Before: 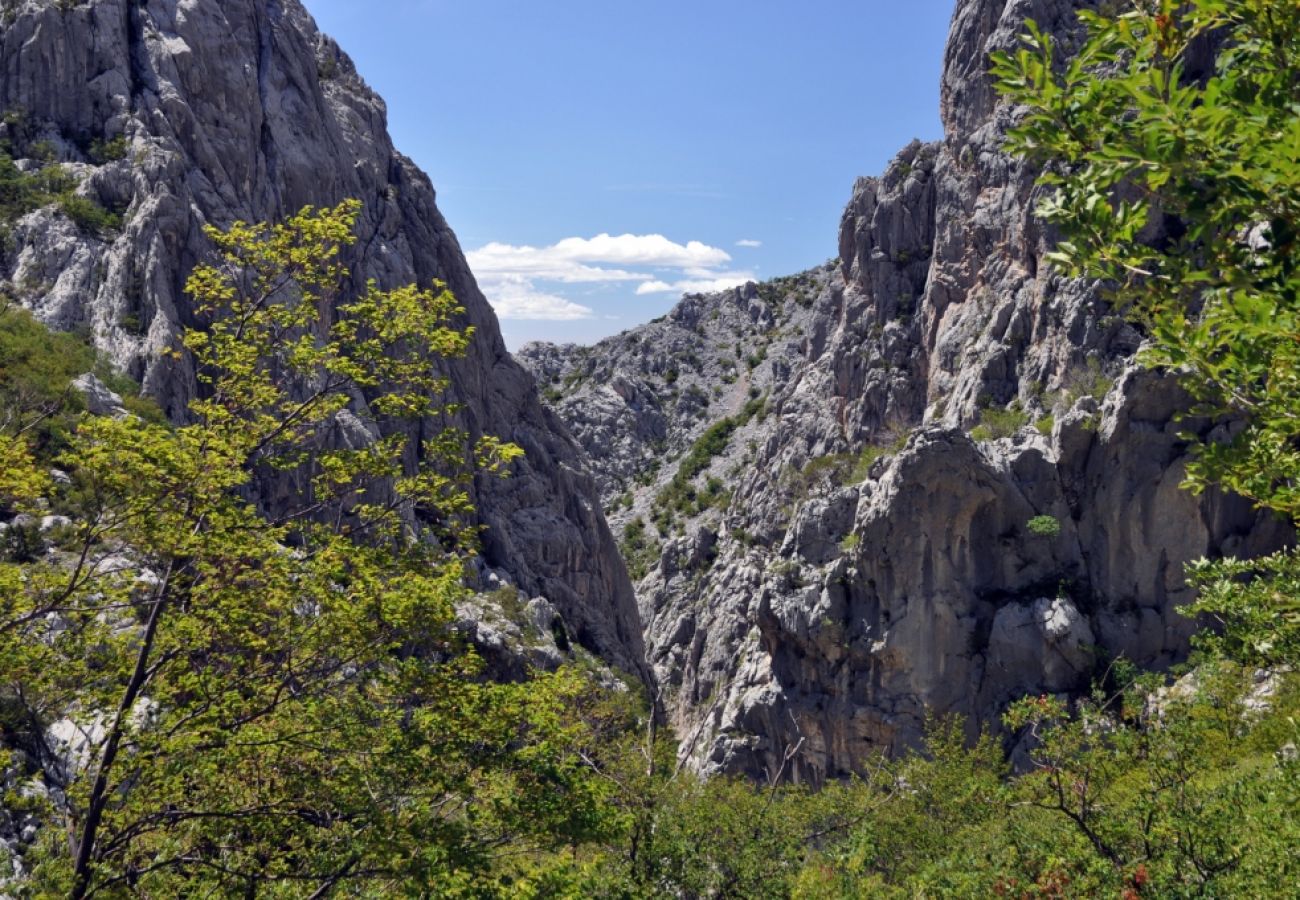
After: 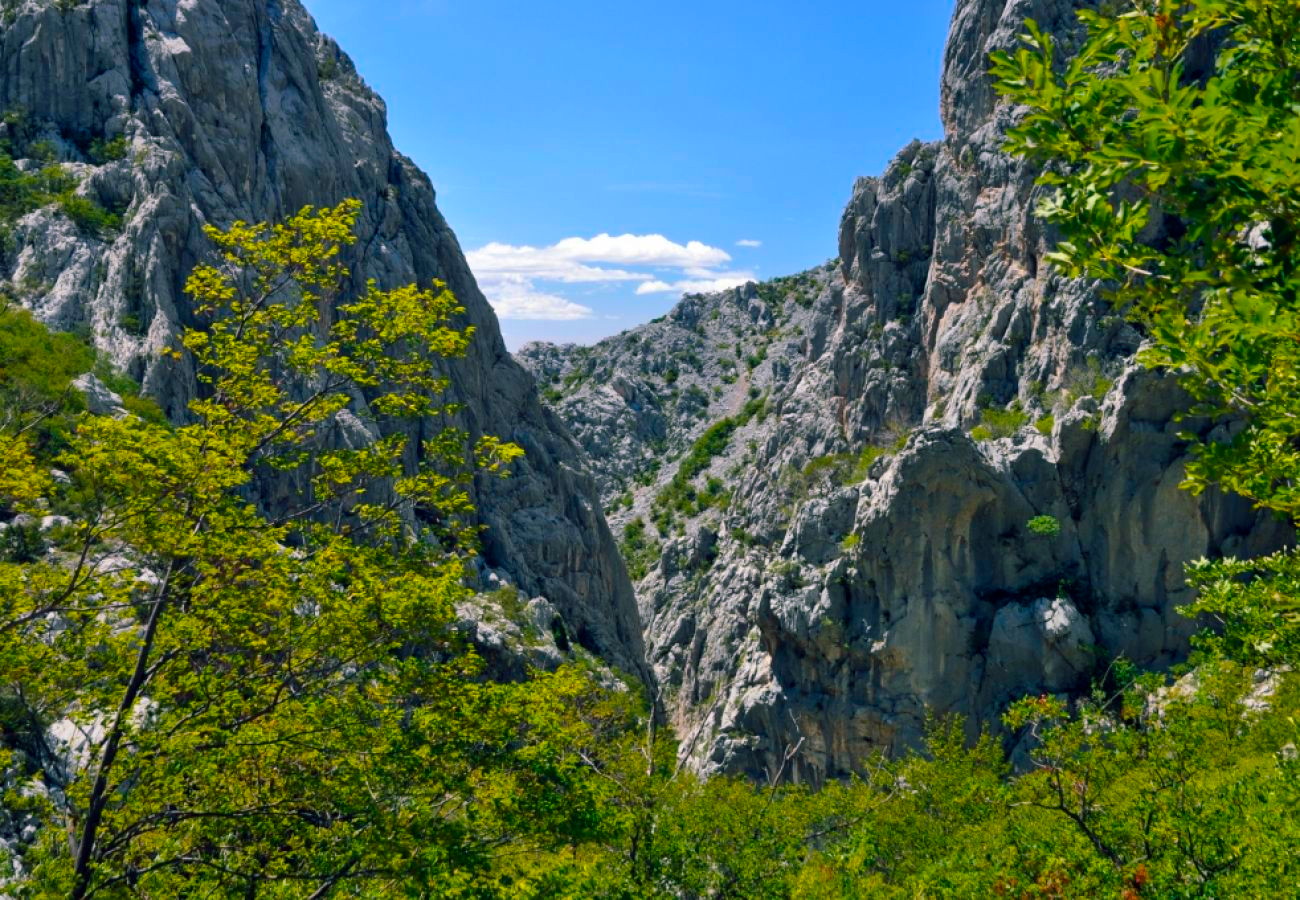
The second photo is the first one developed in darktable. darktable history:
color balance rgb: shadows lift › chroma 11.915%, shadows lift › hue 134.07°, power › hue 209.65°, linear chroma grading › global chroma 39.886%, perceptual saturation grading › global saturation 19.873%
